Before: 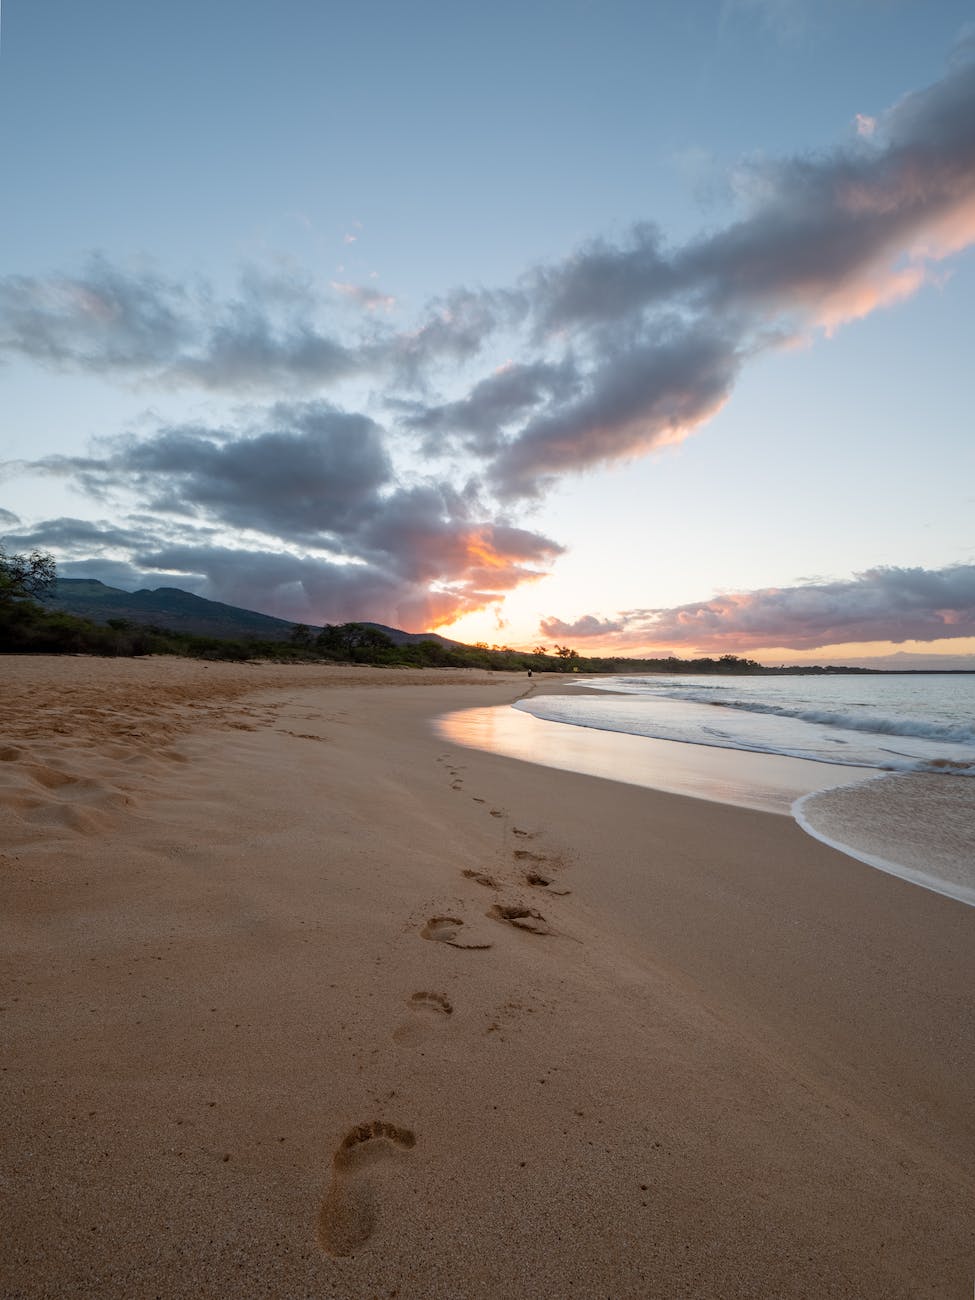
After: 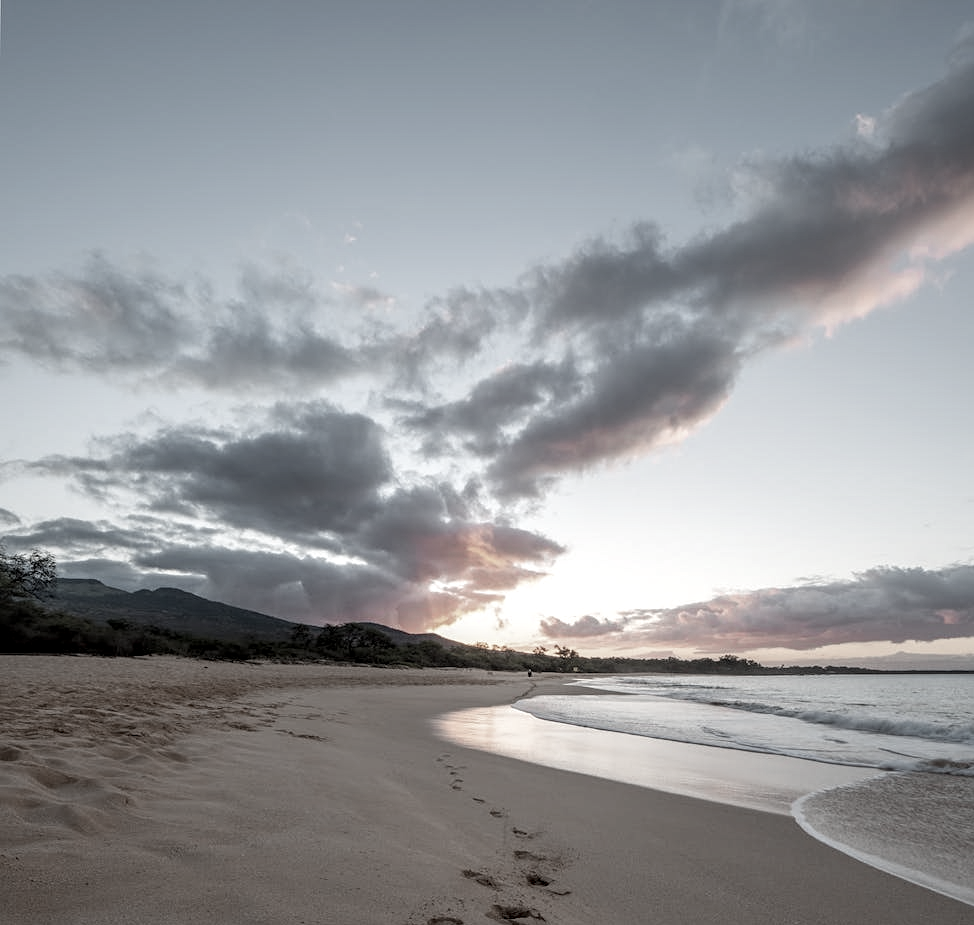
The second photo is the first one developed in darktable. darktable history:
crop: bottom 28.79%
sharpen: amount 0.208
color zones: curves: ch1 [(0, 0.34) (0.143, 0.164) (0.286, 0.152) (0.429, 0.176) (0.571, 0.173) (0.714, 0.188) (0.857, 0.199) (1, 0.34)]
local contrast: on, module defaults
